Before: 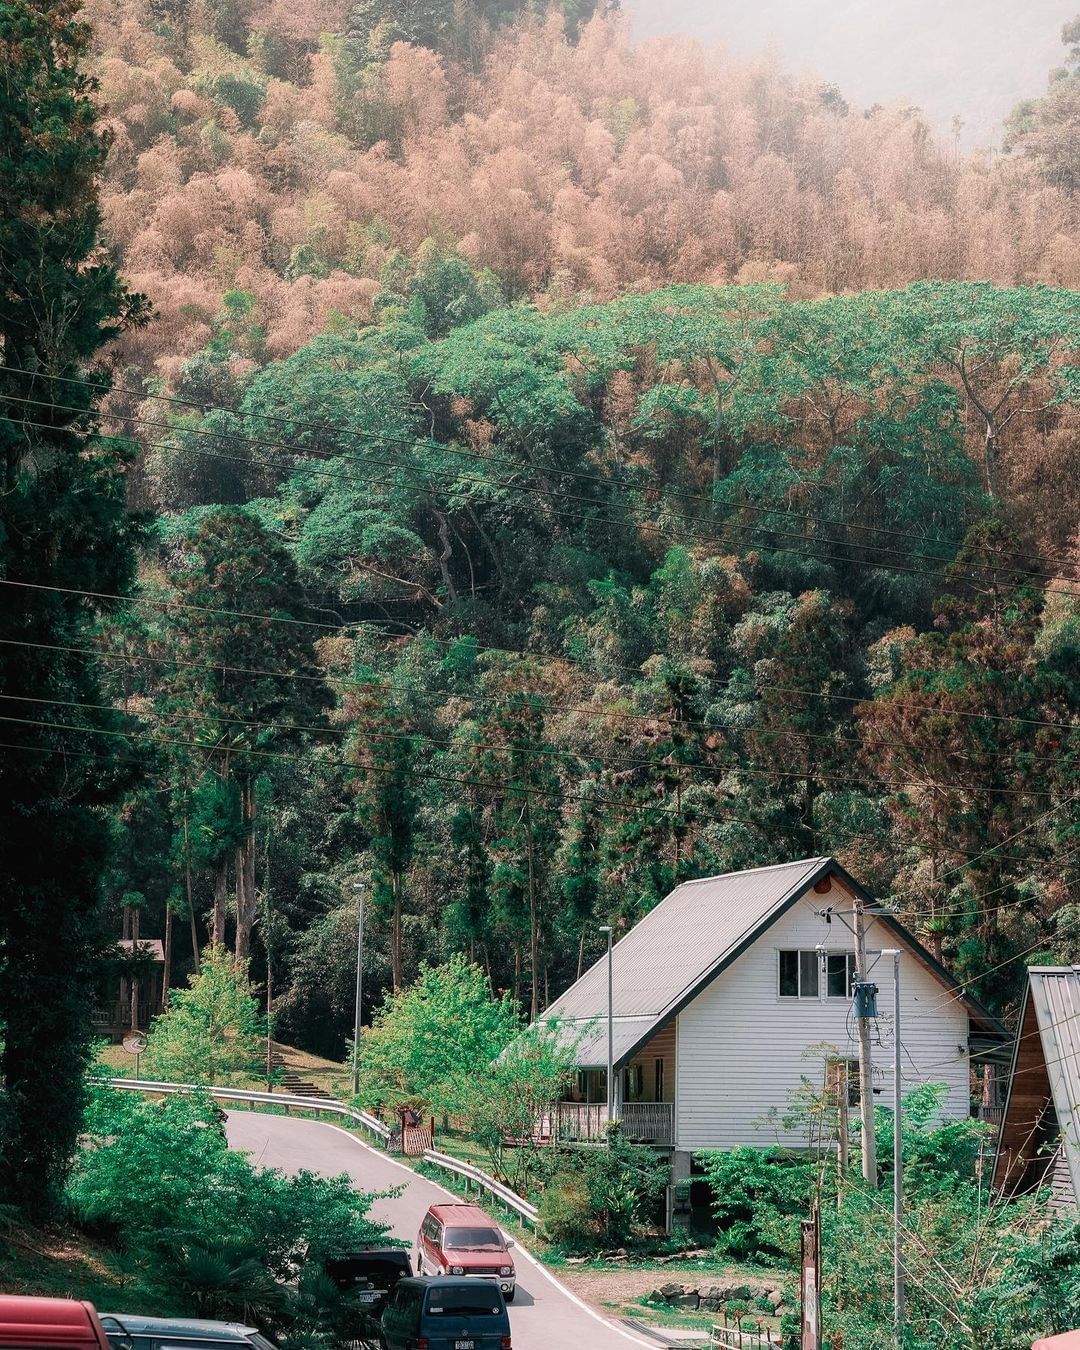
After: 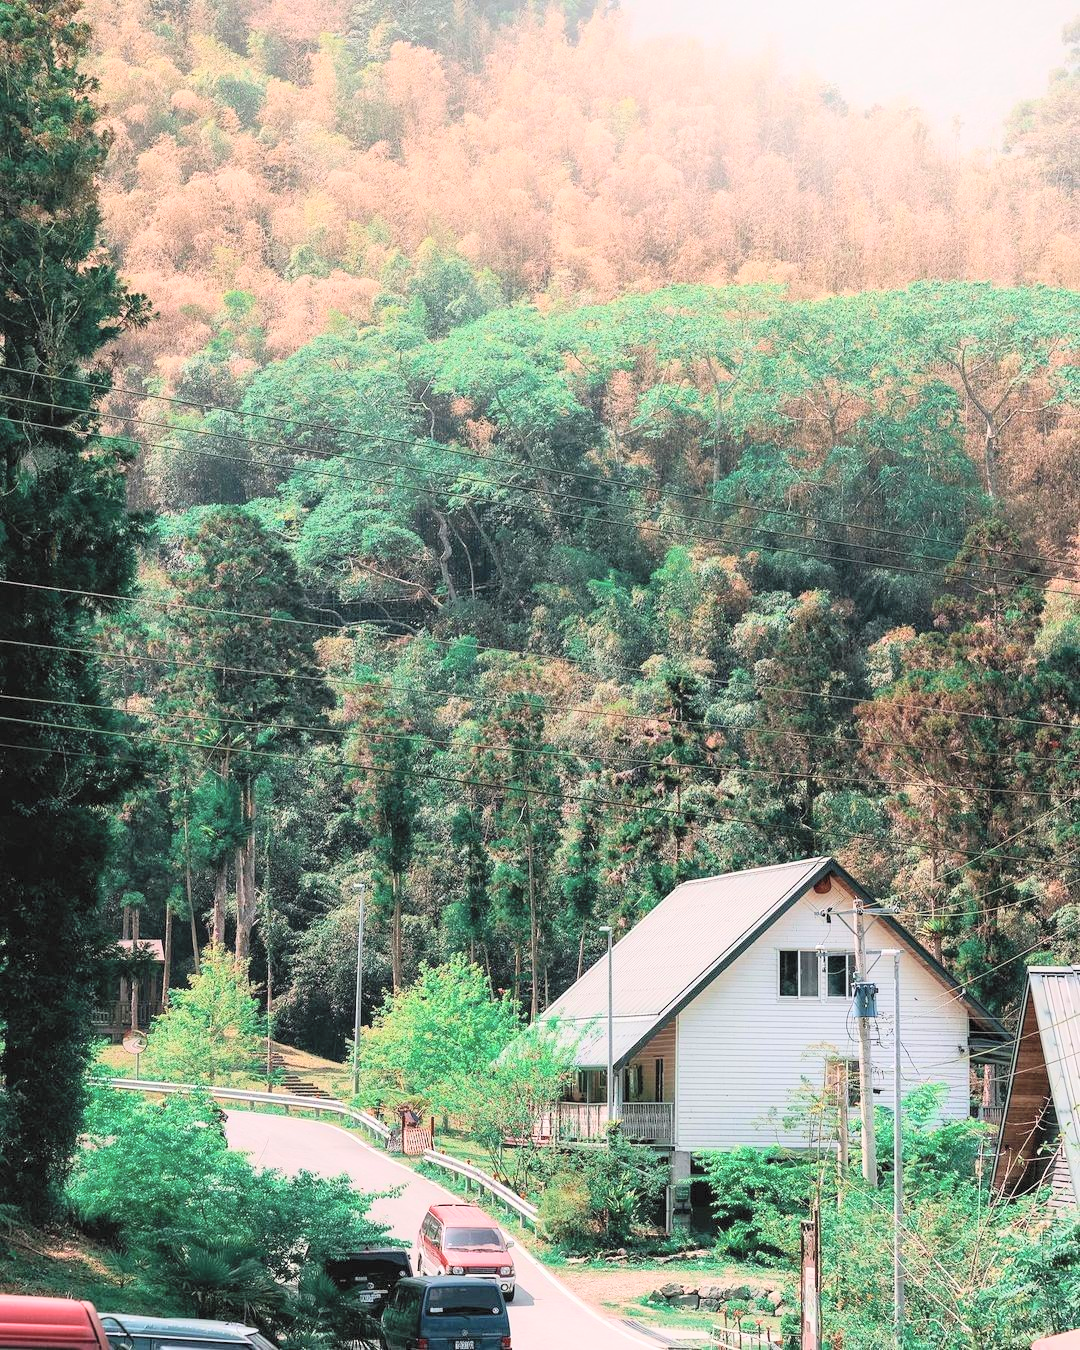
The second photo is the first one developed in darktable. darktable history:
global tonemap: drago (0.7, 100)
contrast brightness saturation: contrast 0.2, brightness 0.16, saturation 0.22
